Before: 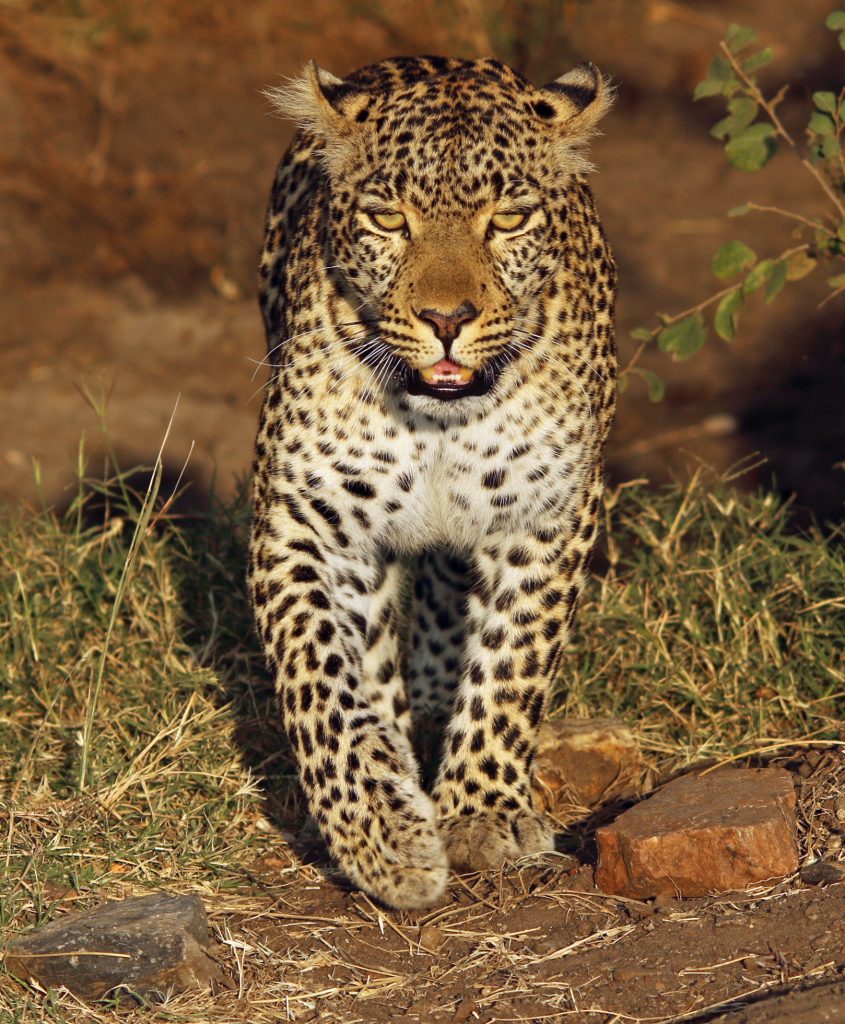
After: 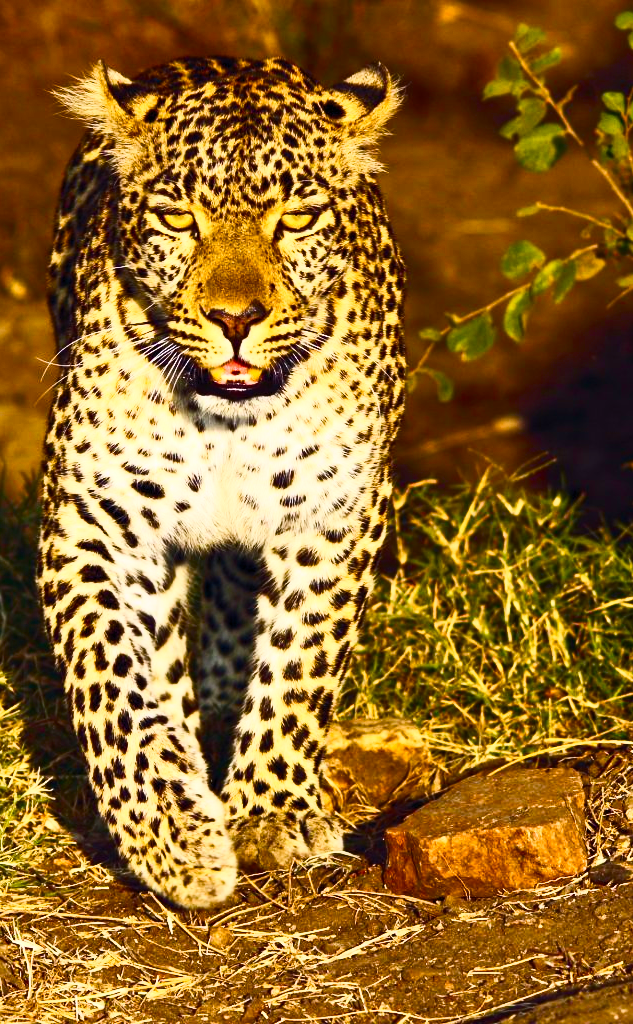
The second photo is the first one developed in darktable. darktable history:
color balance rgb: perceptual saturation grading › global saturation 38.889%, perceptual saturation grading › highlights -25.623%, perceptual saturation grading › mid-tones 34.932%, perceptual saturation grading › shadows 35.291%, global vibrance 20%
contrast brightness saturation: contrast 0.625, brightness 0.326, saturation 0.139
tone equalizer: on, module defaults
crop and rotate: left 25.019%
